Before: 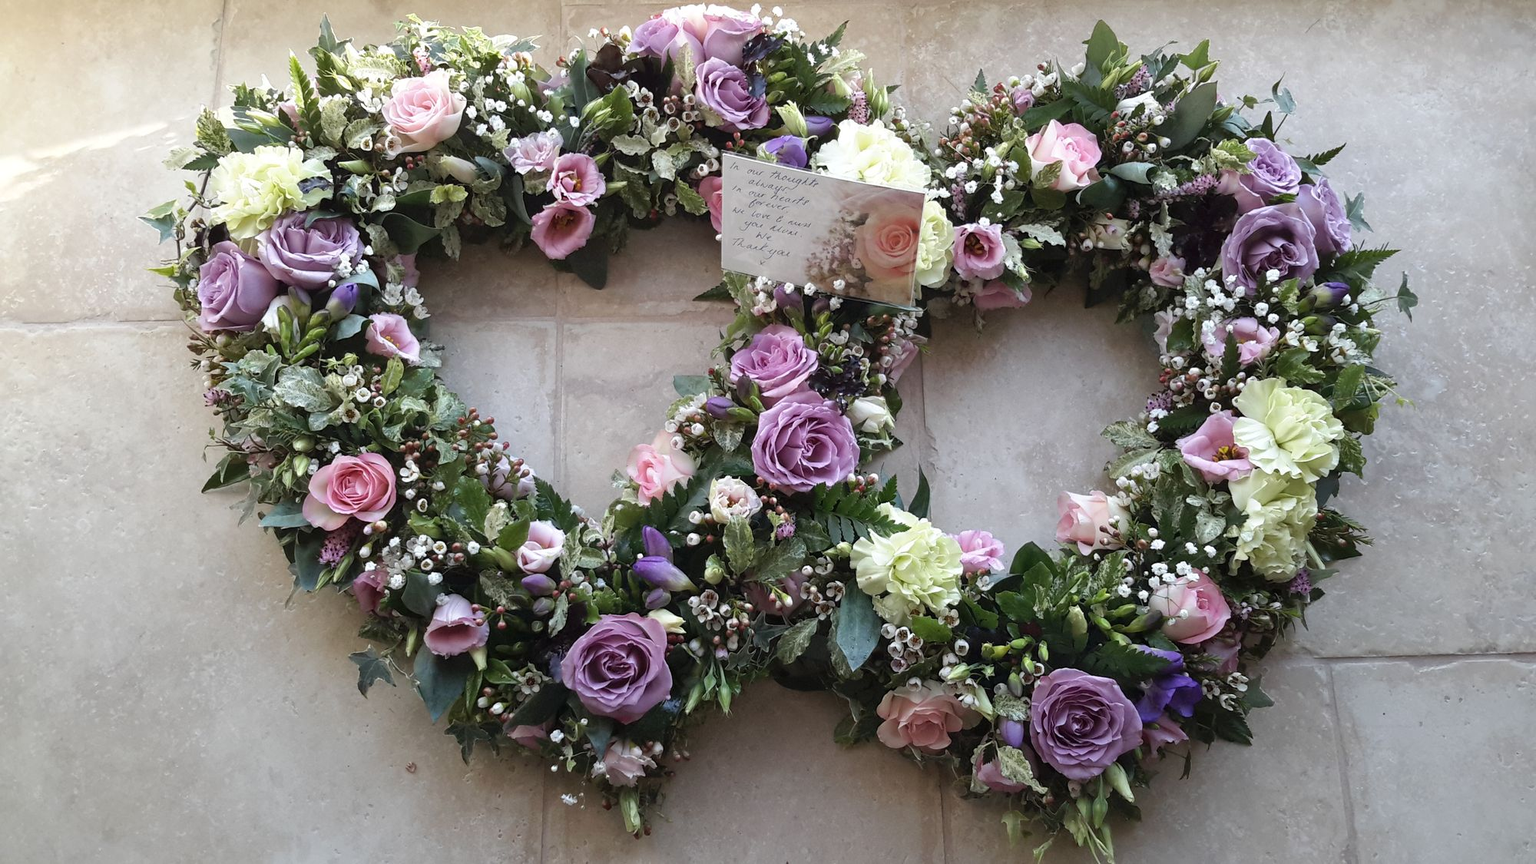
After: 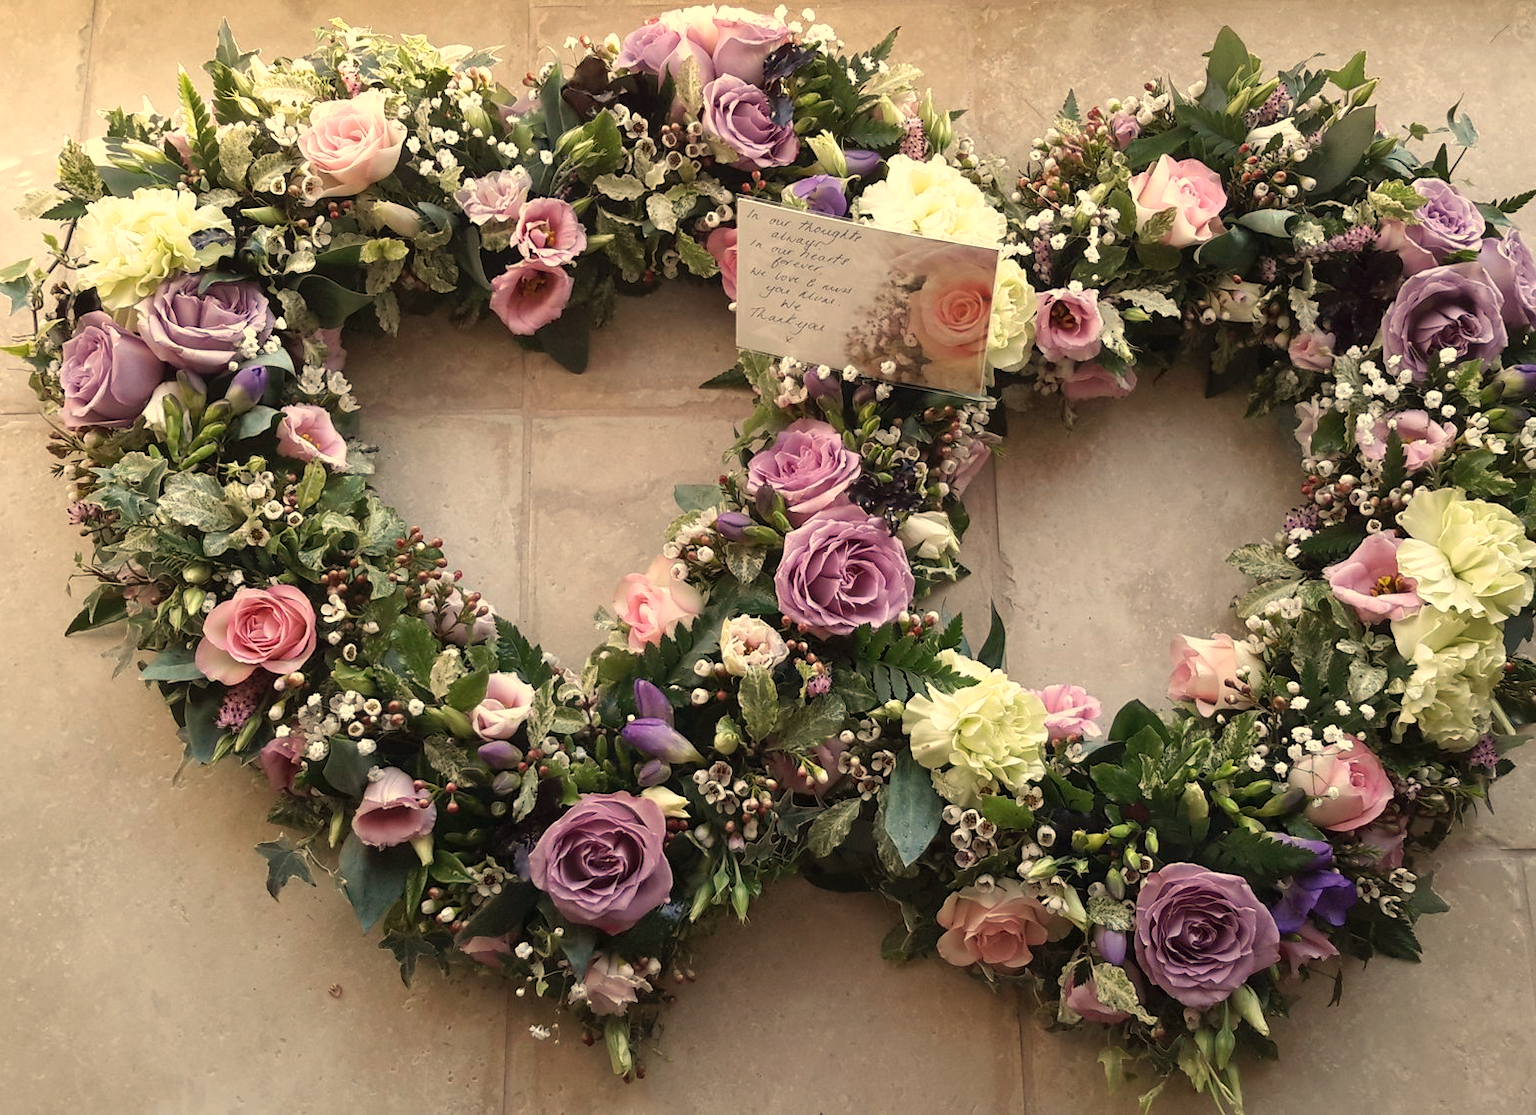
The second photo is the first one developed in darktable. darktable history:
white balance: red 1.138, green 0.996, blue 0.812
crop: left 9.88%, right 12.664%
